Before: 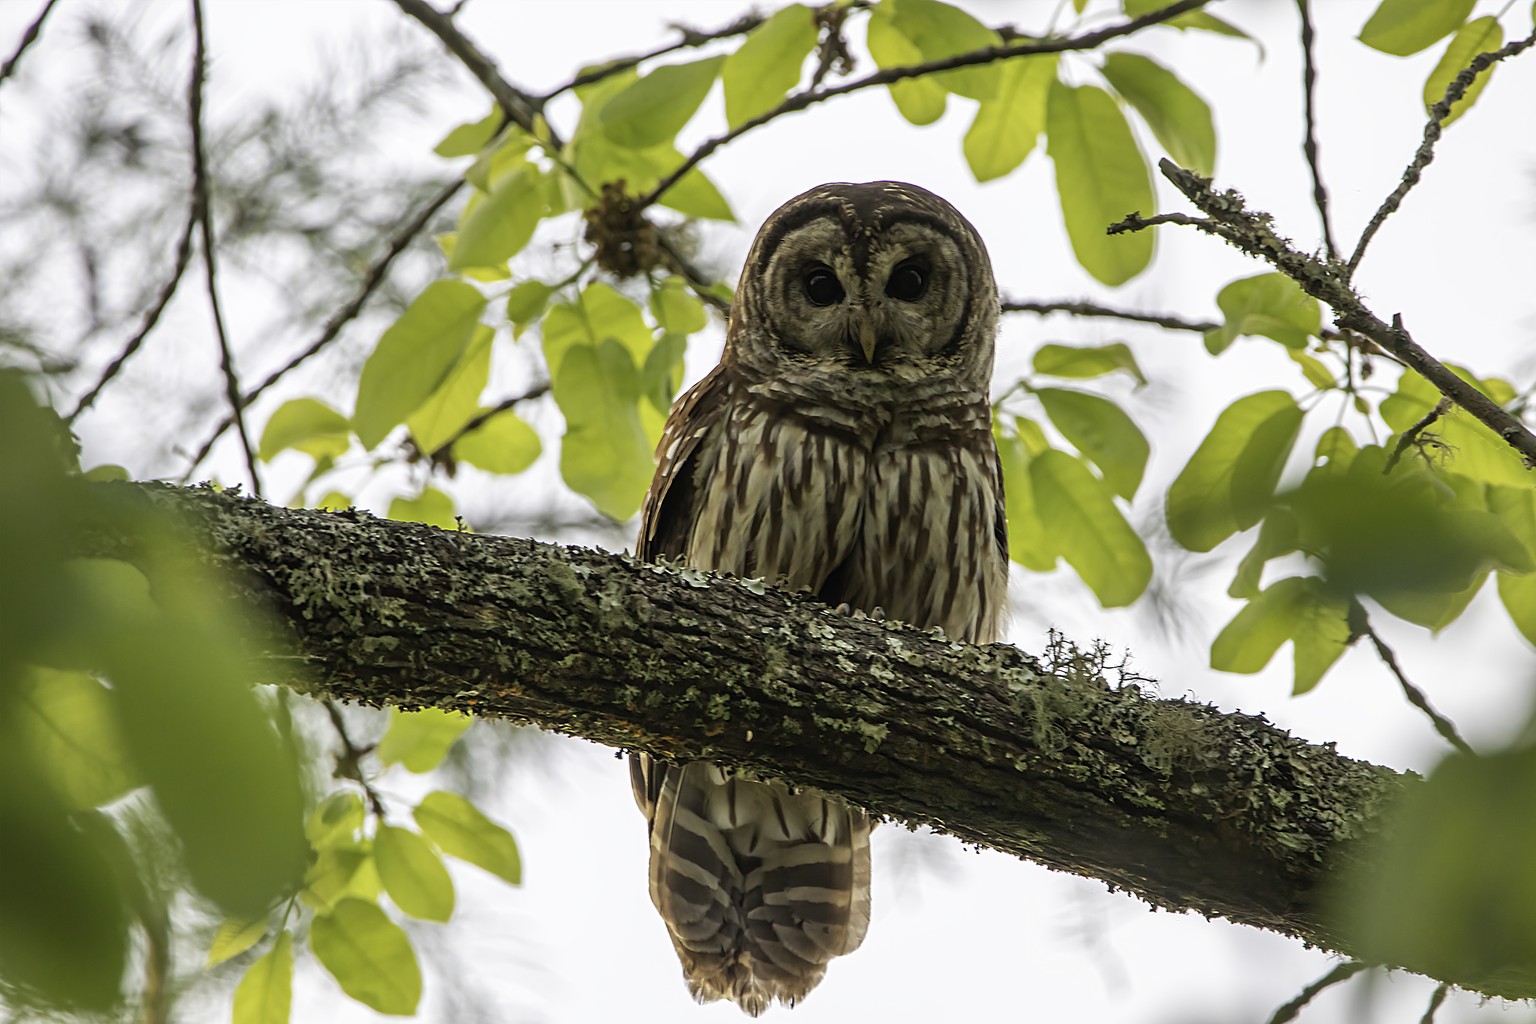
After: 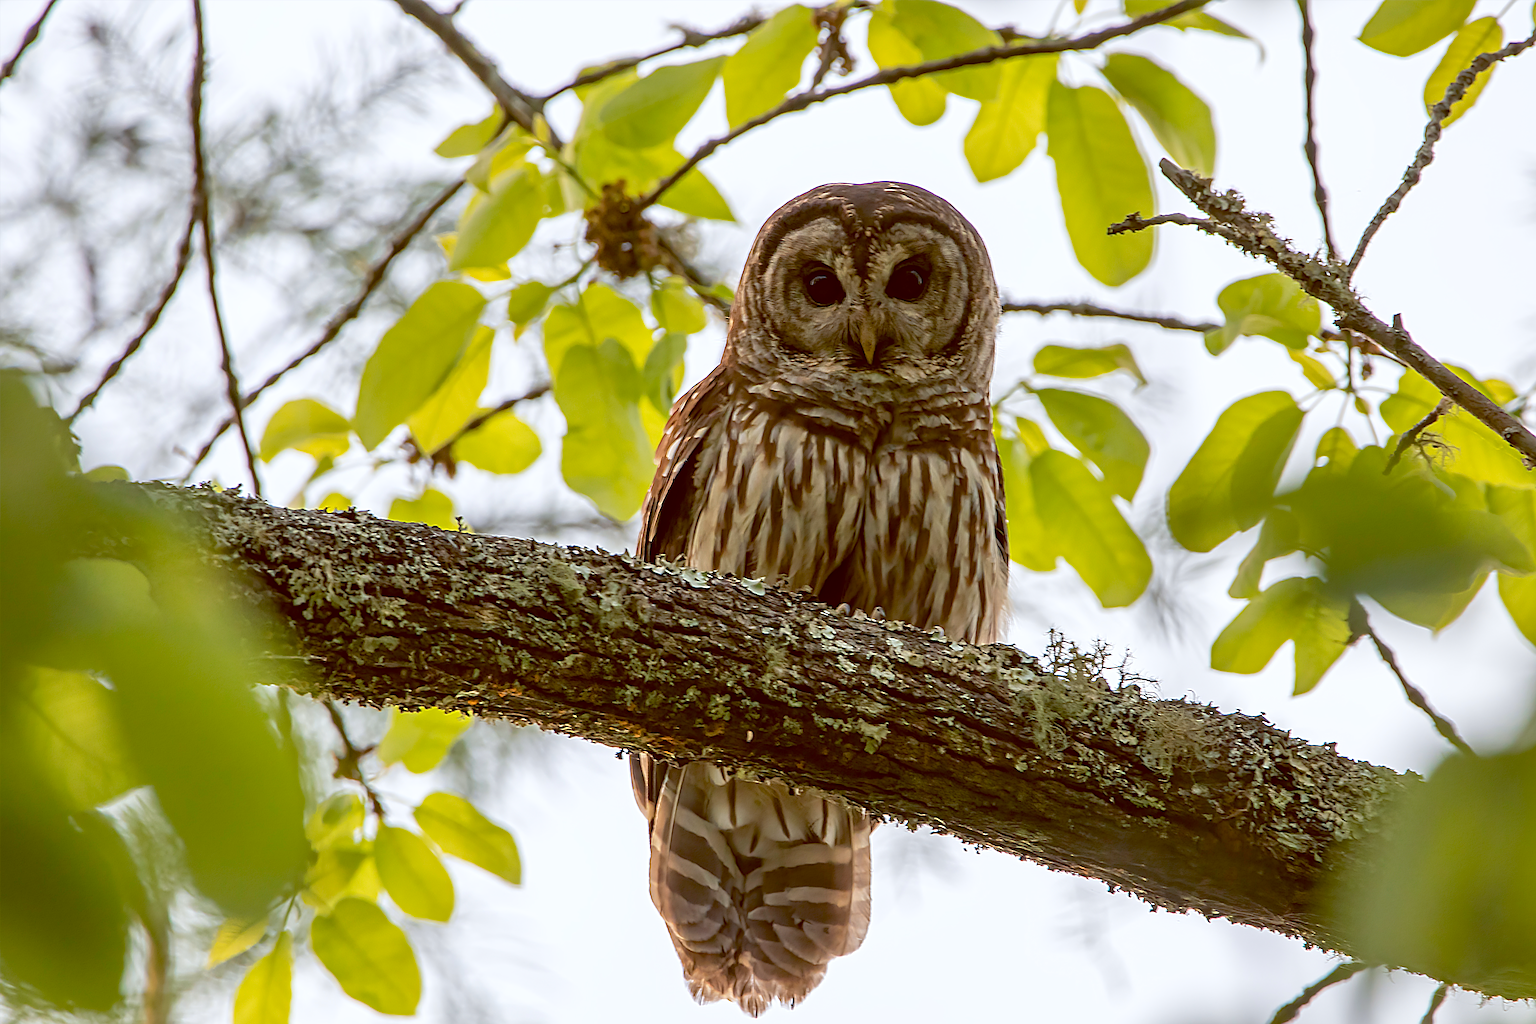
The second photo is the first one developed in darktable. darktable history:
rotate and perspective: automatic cropping original format, crop left 0, crop top 0
sharpen: on, module defaults
color balance: lift [1, 1.015, 1.004, 0.985], gamma [1, 0.958, 0.971, 1.042], gain [1, 0.956, 0.977, 1.044]
